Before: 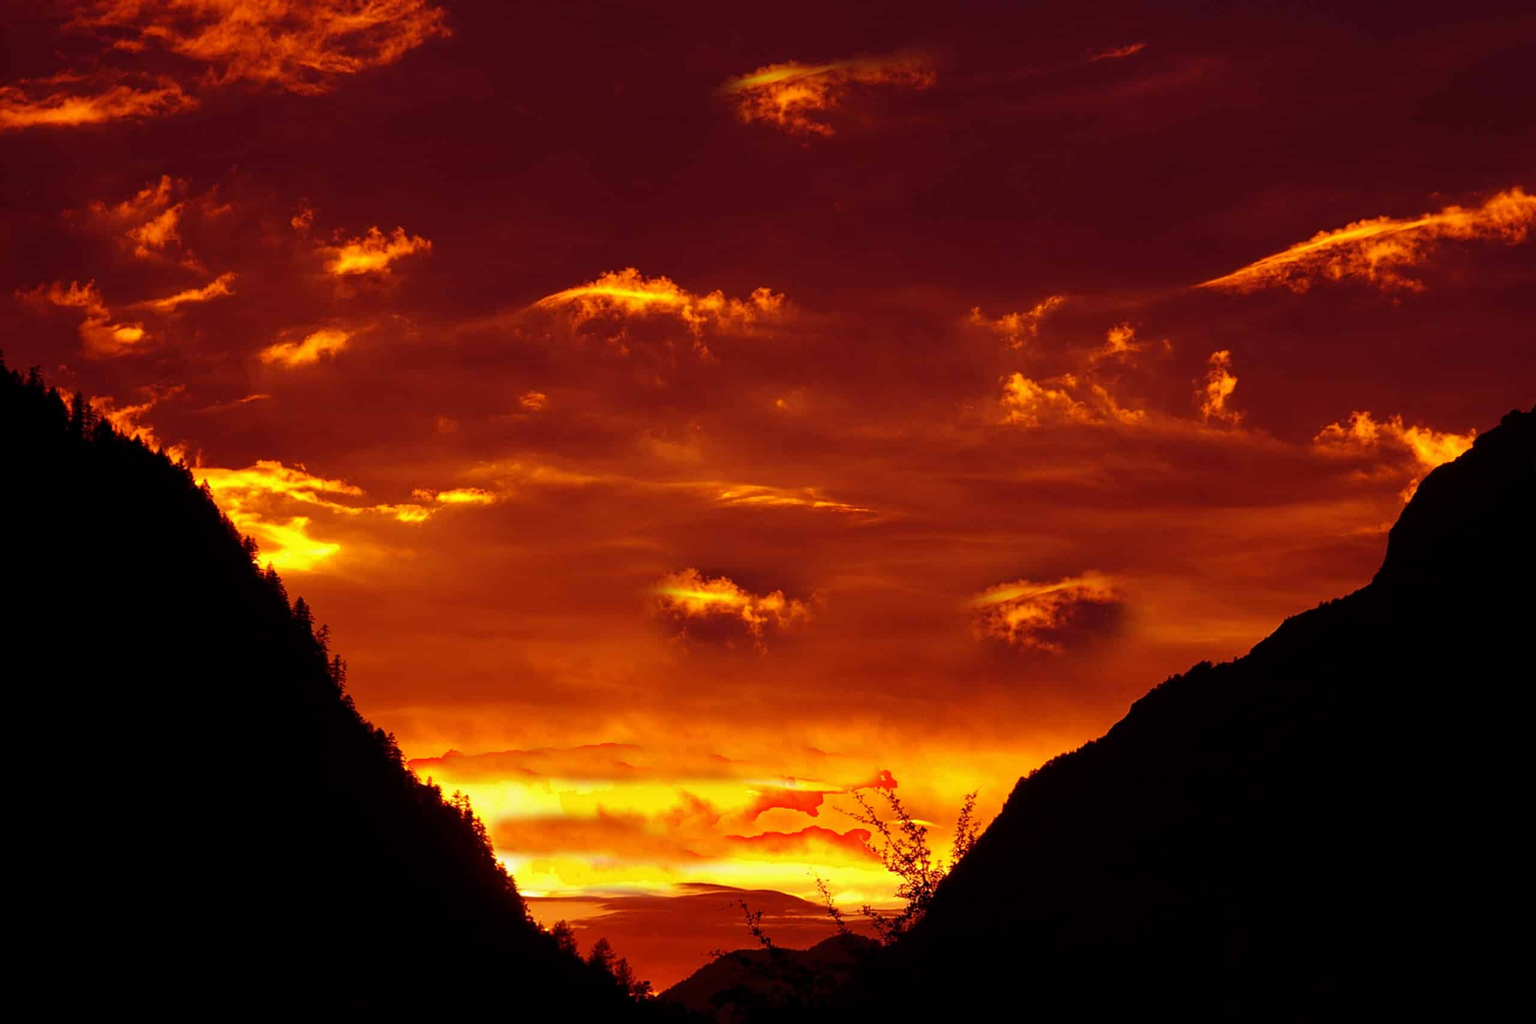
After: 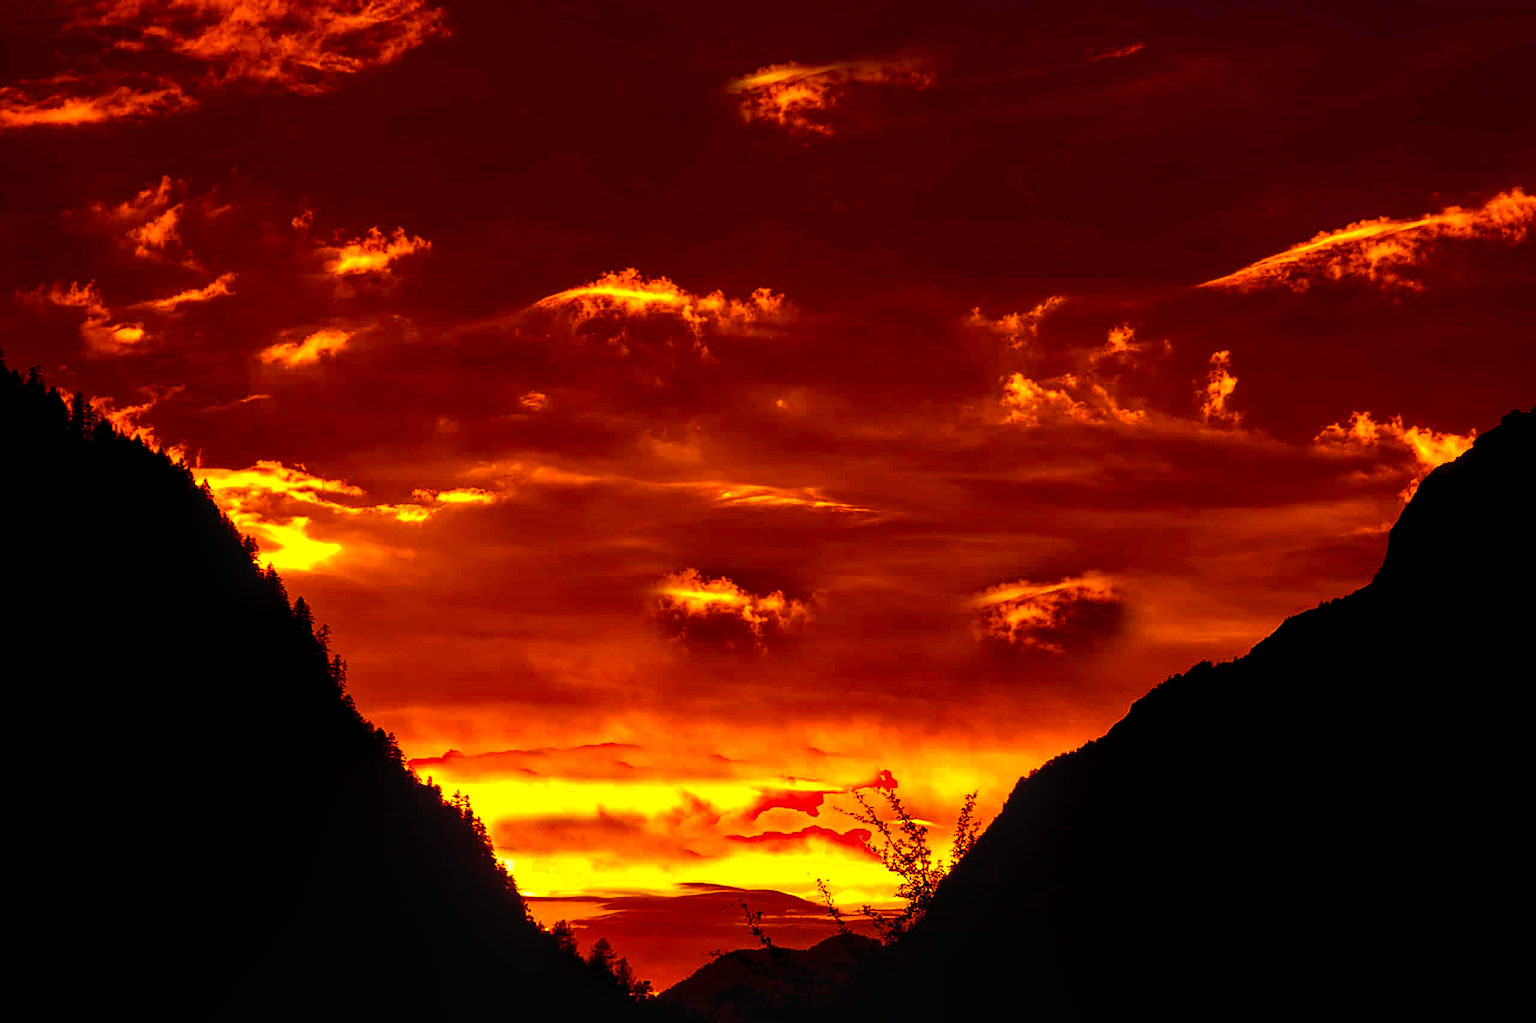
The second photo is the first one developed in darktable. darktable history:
local contrast: detail 130%
color correction: highlights a* 11.65, highlights b* 11.7
sharpen: on, module defaults
color balance rgb: highlights gain › chroma 1.352%, highlights gain › hue 55.9°, perceptual saturation grading › global saturation 29.752%, perceptual brilliance grading › highlights 16.138%, perceptual brilliance grading › shadows -14.586%, global vibrance 50.505%
